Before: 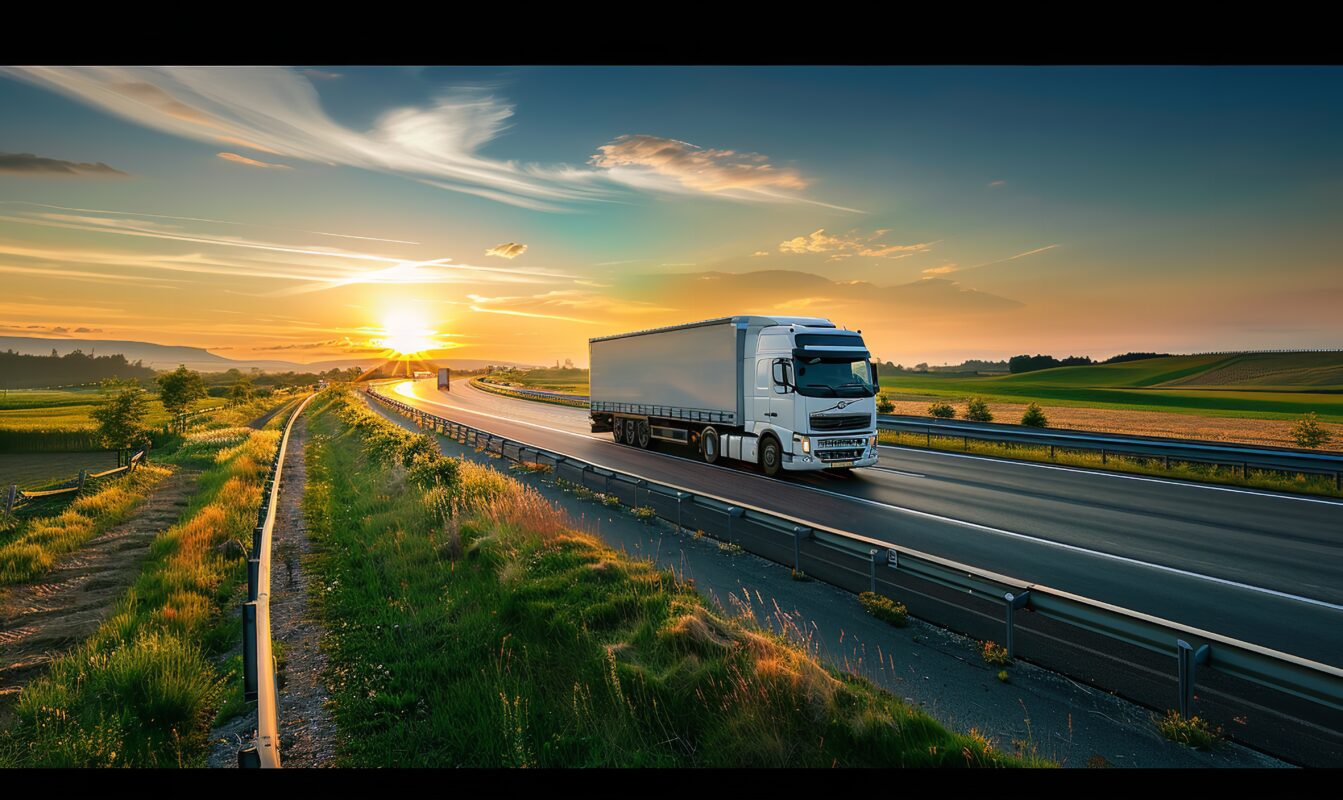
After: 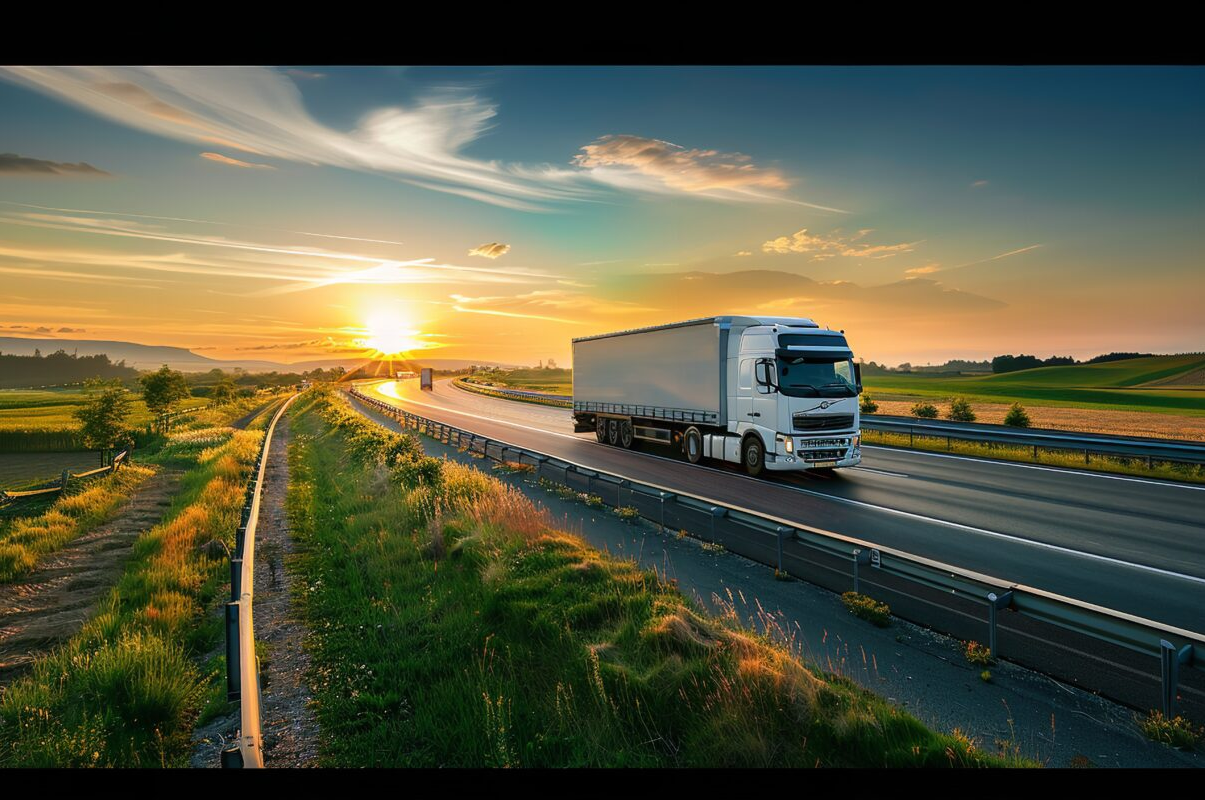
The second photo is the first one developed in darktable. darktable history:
crop and rotate: left 1.288%, right 8.969%
